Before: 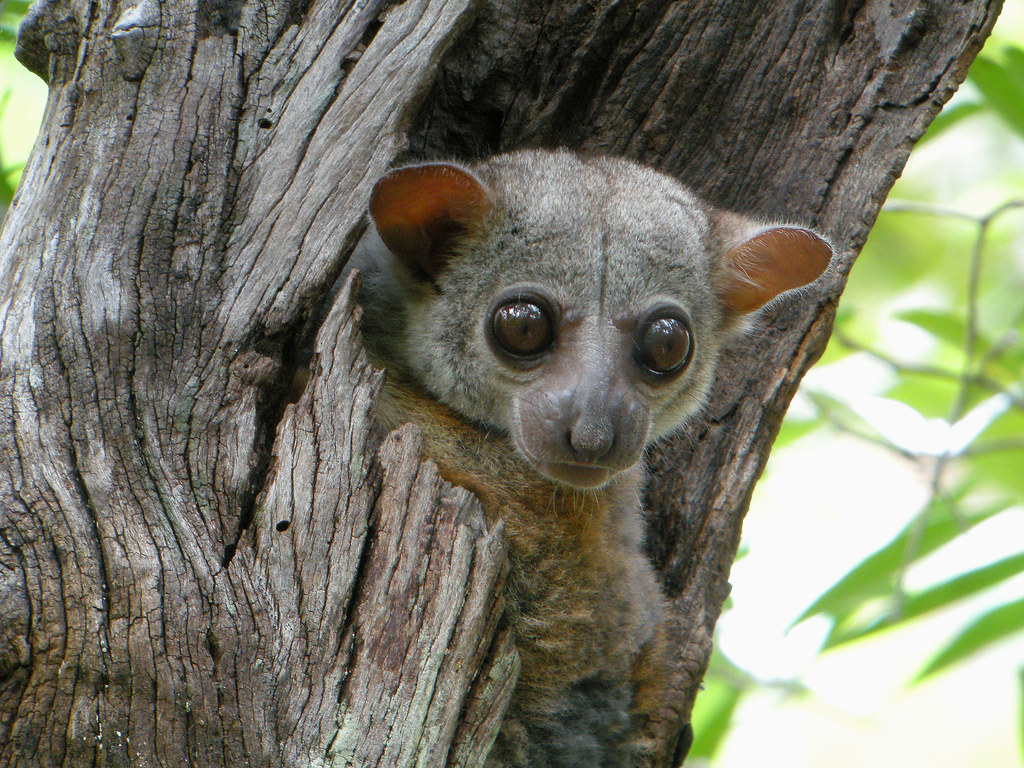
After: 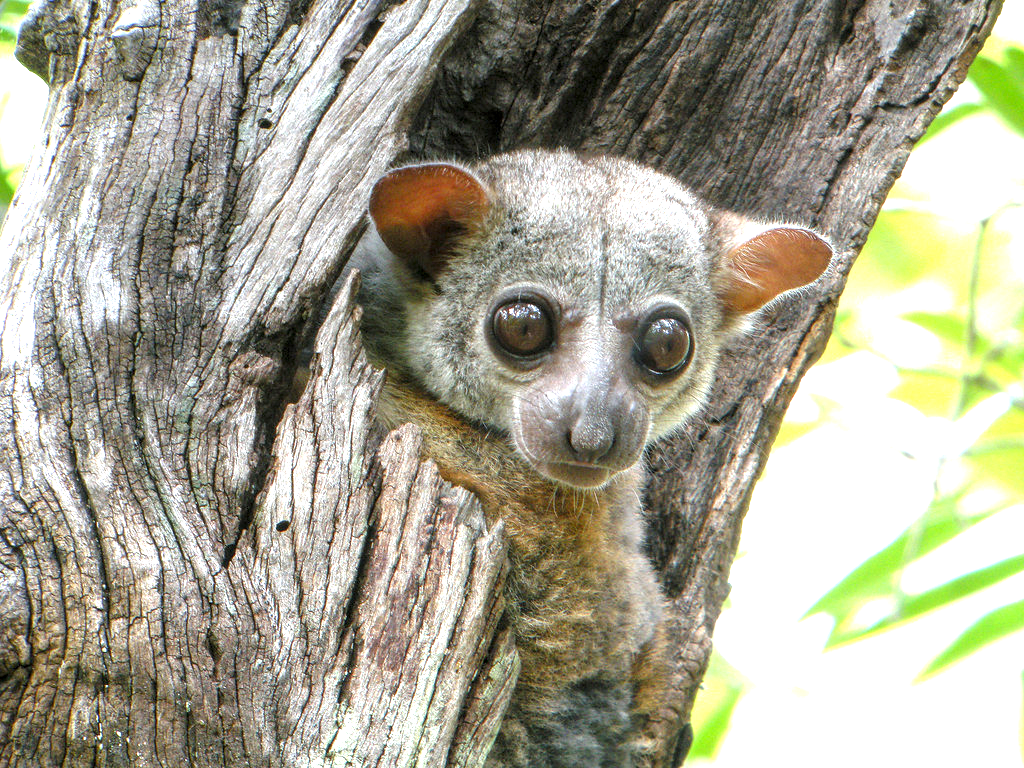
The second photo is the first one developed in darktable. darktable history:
local contrast: detail 130%
exposure: black level correction 0, exposure 1.2 EV, compensate exposure bias true, compensate highlight preservation false
